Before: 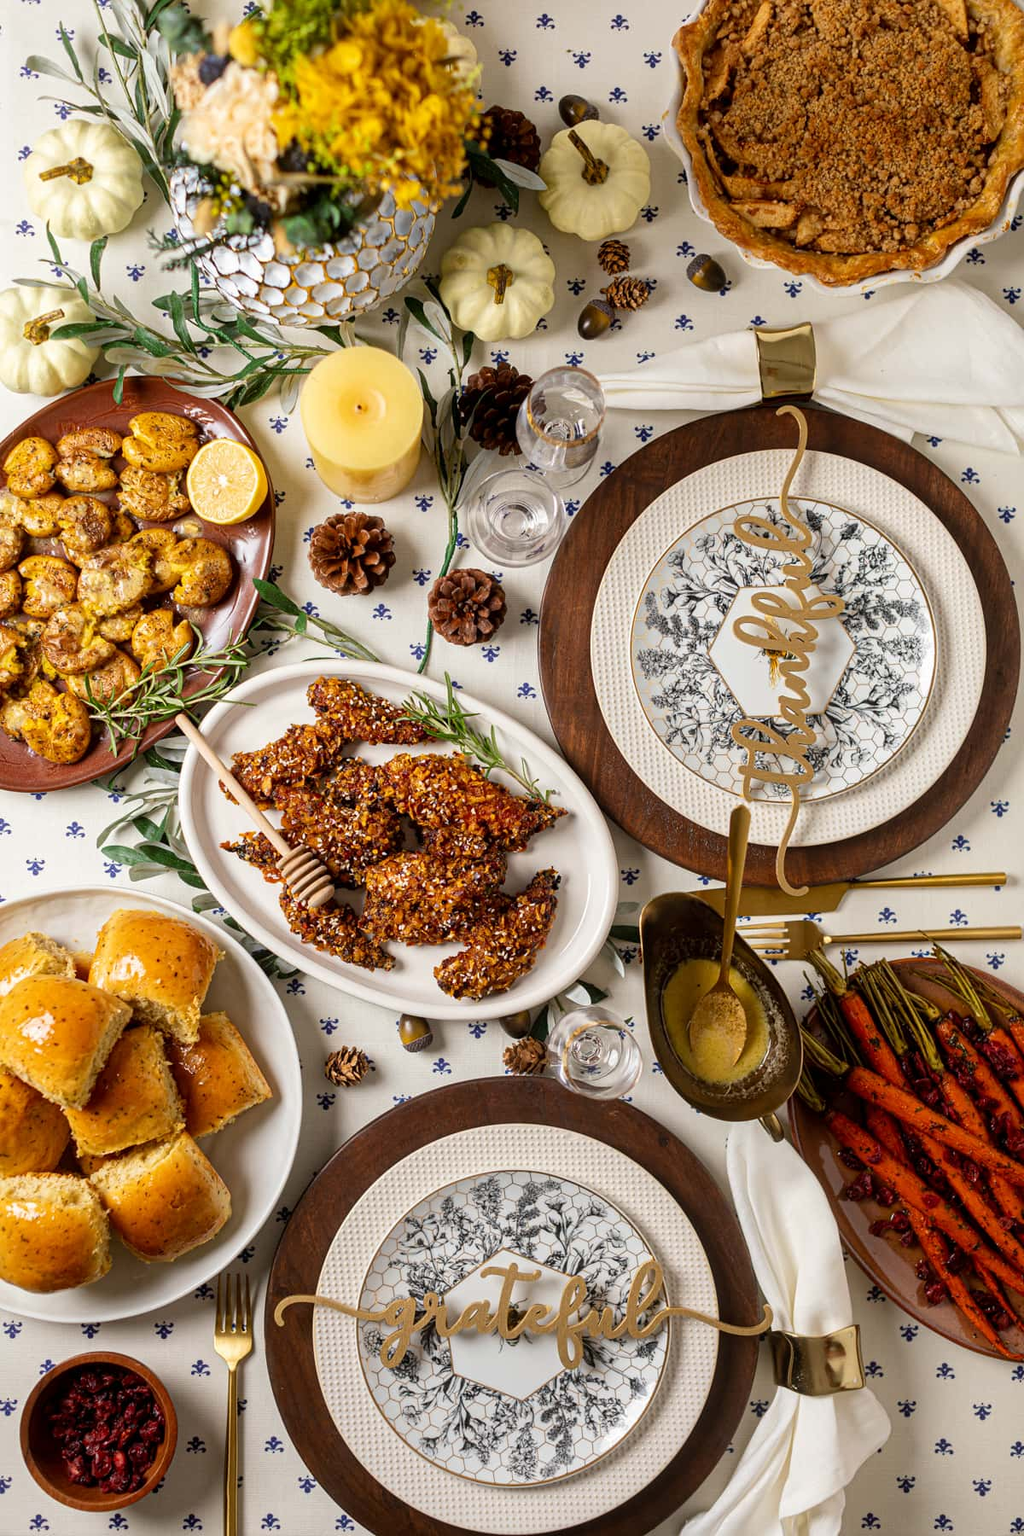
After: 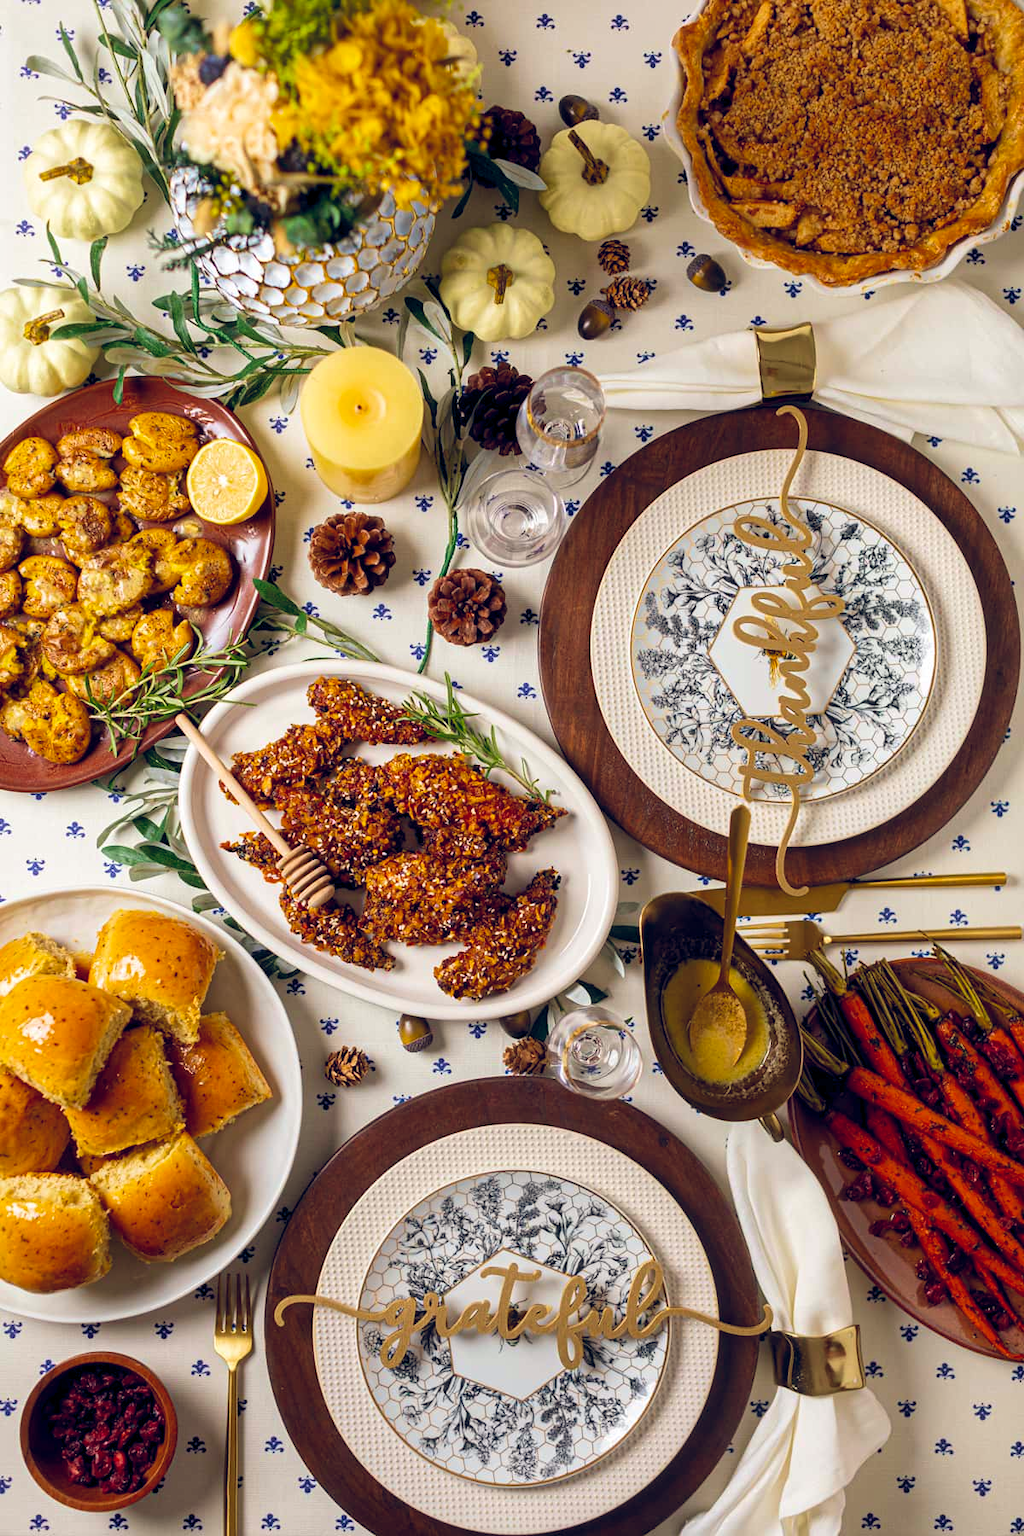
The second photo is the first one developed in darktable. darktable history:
color balance rgb: global offset › chroma 0.153%, global offset › hue 253.31°, perceptual saturation grading › global saturation 19.483%
velvia: on, module defaults
tone equalizer: mask exposure compensation -0.503 EV
